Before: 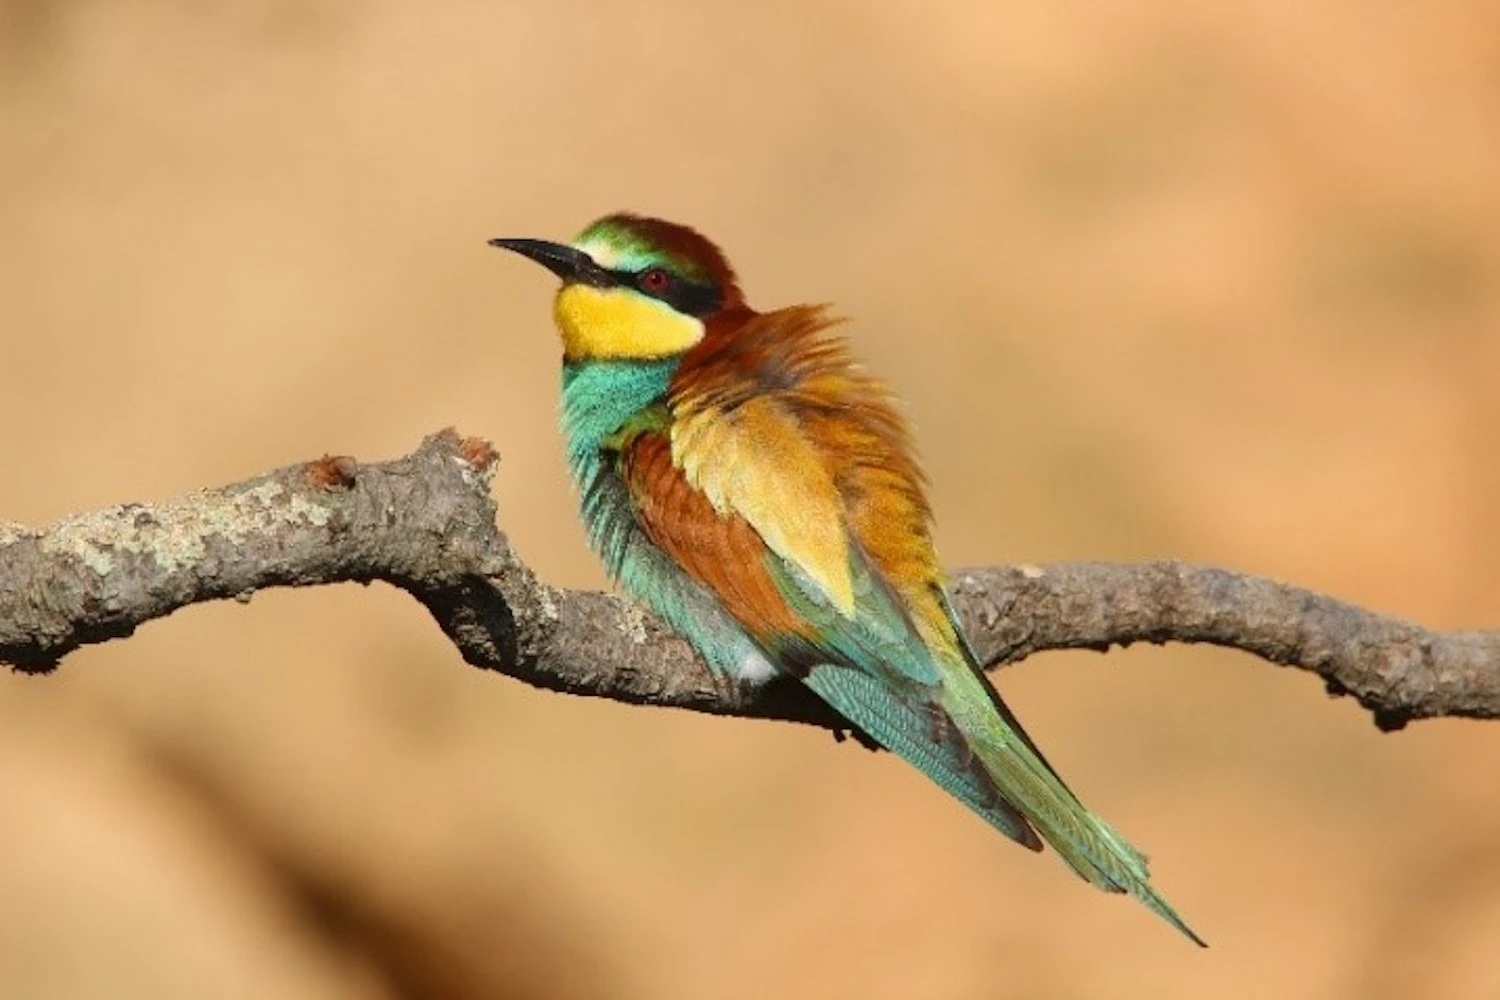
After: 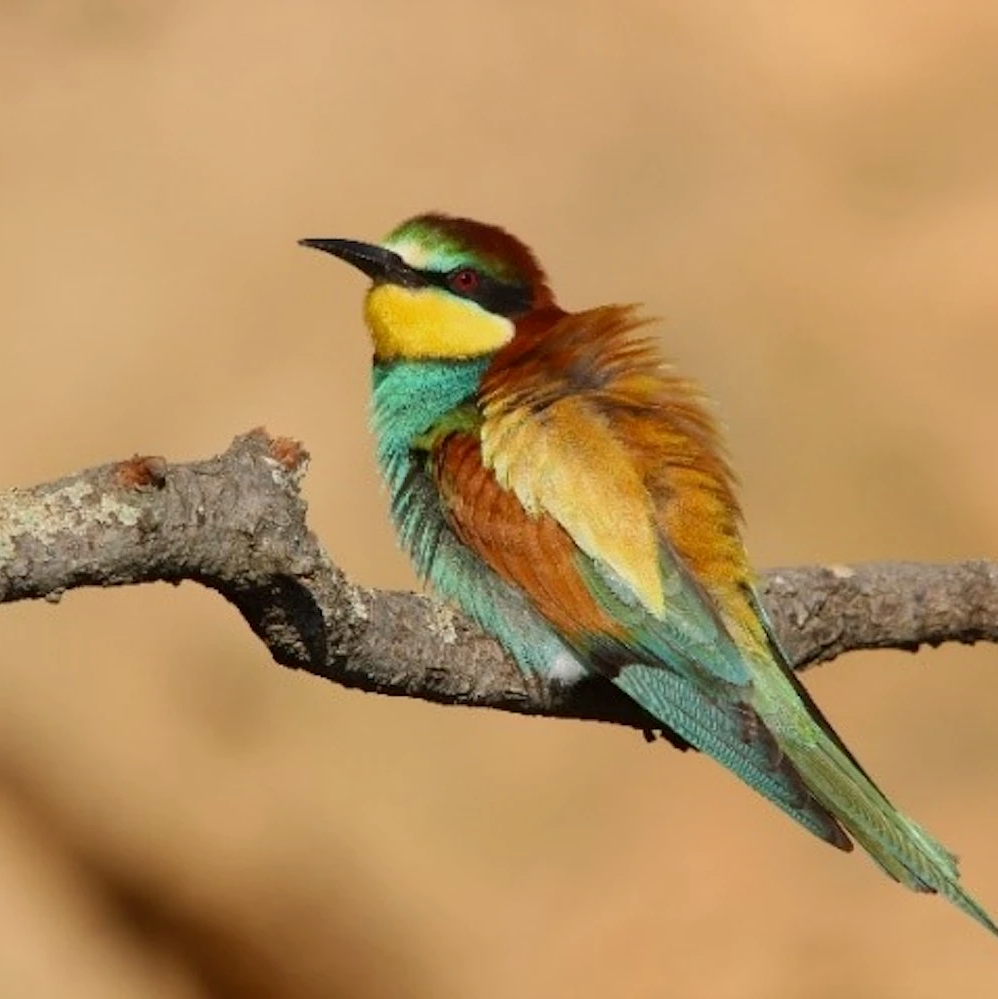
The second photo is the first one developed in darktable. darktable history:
crop and rotate: left 12.777%, right 20.652%
exposure: black level correction 0.001, exposure -0.203 EV, compensate highlight preservation false
